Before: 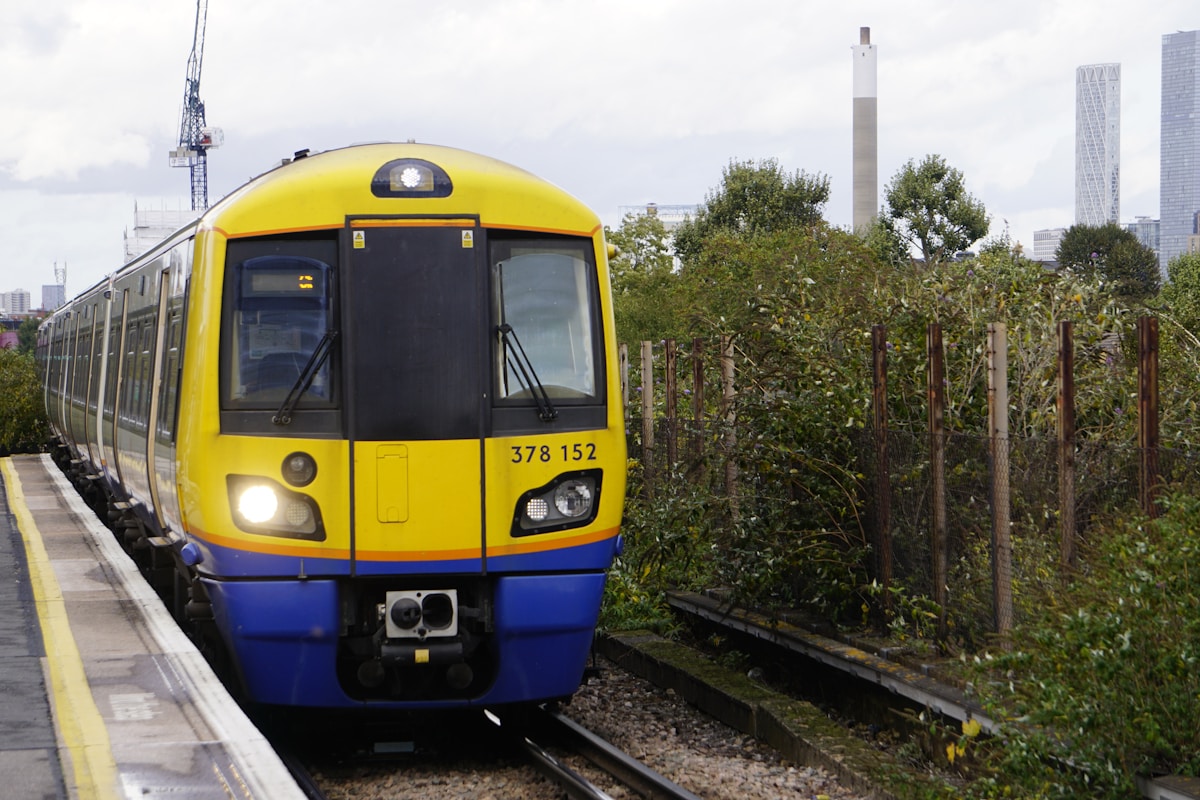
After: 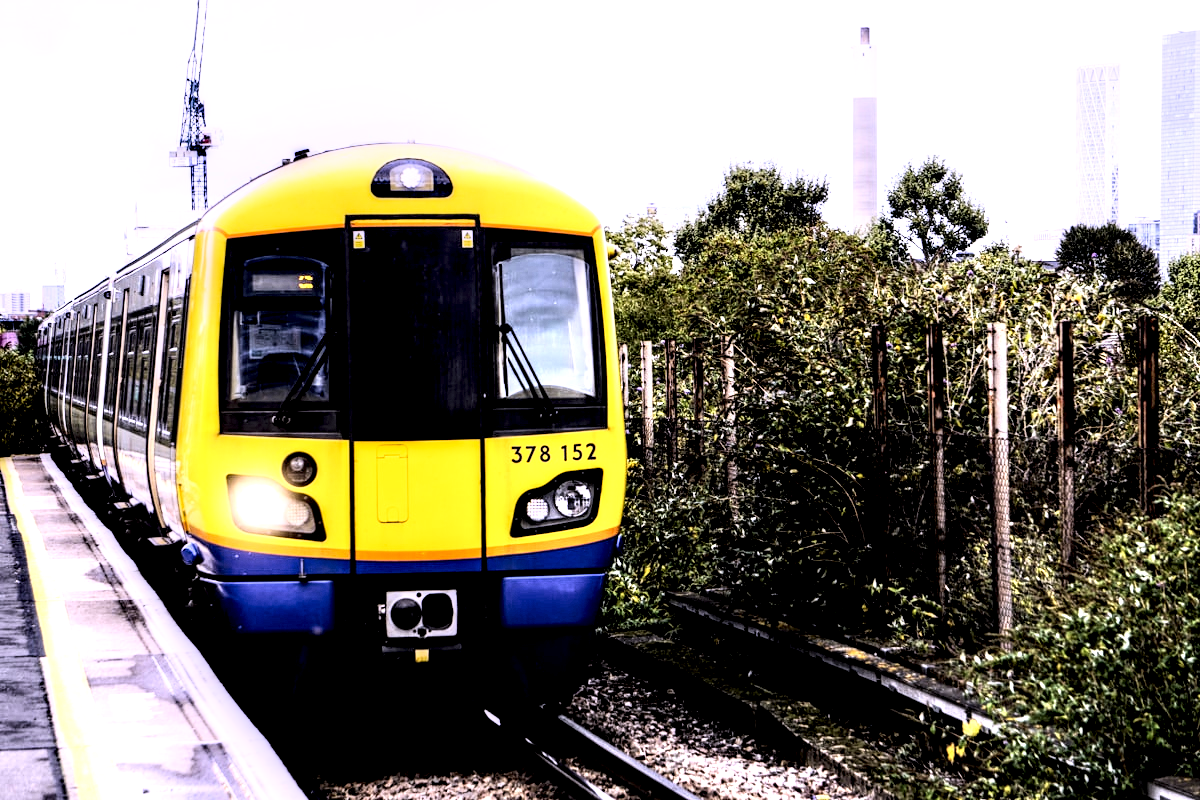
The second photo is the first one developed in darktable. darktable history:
white balance: red 1.042, blue 1.17
sharpen: radius 2.883, amount 0.868, threshold 47.523
rgb curve: curves: ch0 [(0, 0) (0.21, 0.15) (0.24, 0.21) (0.5, 0.75) (0.75, 0.96) (0.89, 0.99) (1, 1)]; ch1 [(0, 0.02) (0.21, 0.13) (0.25, 0.2) (0.5, 0.67) (0.75, 0.9) (0.89, 0.97) (1, 1)]; ch2 [(0, 0.02) (0.21, 0.13) (0.25, 0.2) (0.5, 0.67) (0.75, 0.9) (0.89, 0.97) (1, 1)], compensate middle gray true
local contrast: shadows 185%, detail 225%
